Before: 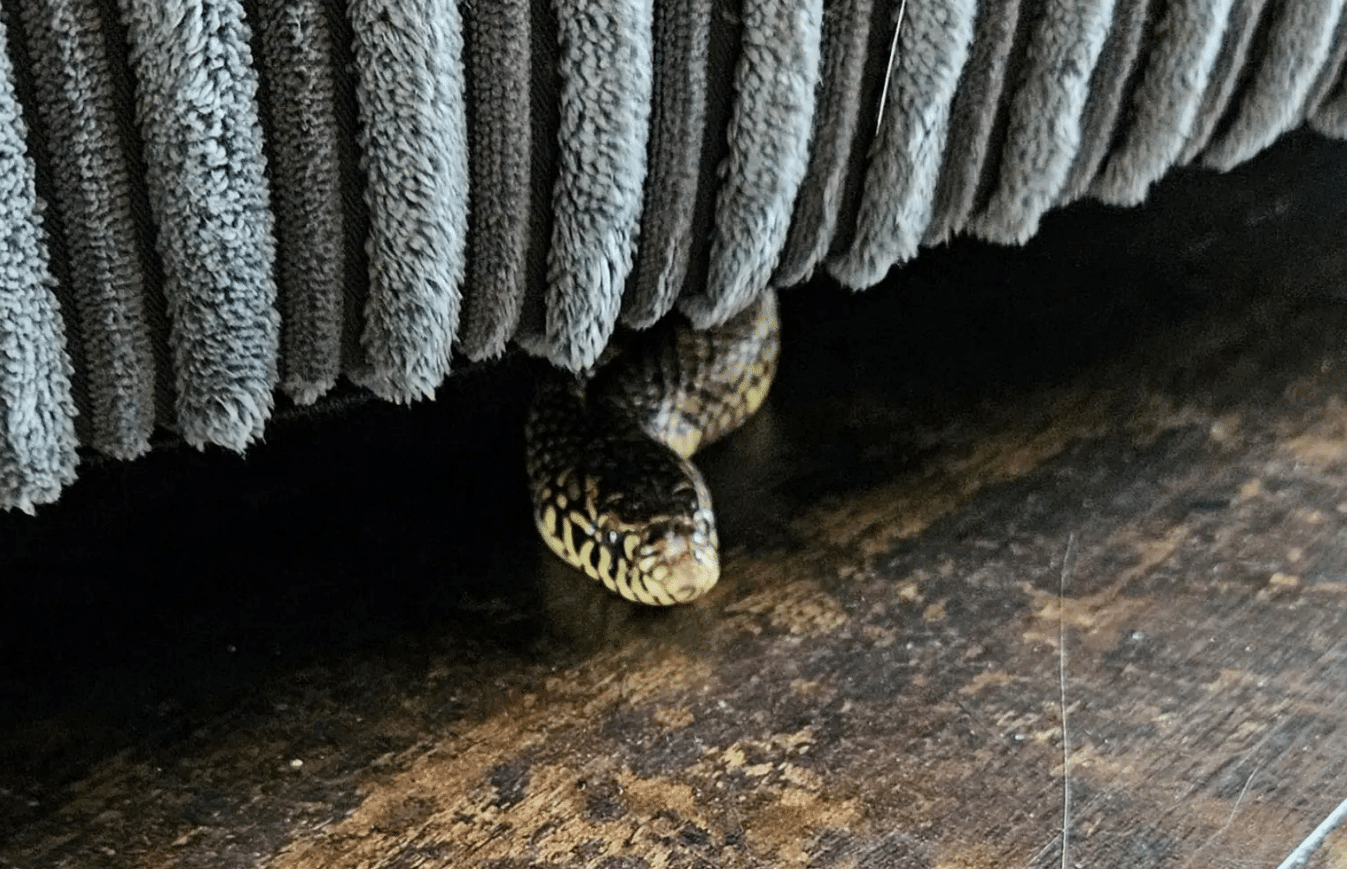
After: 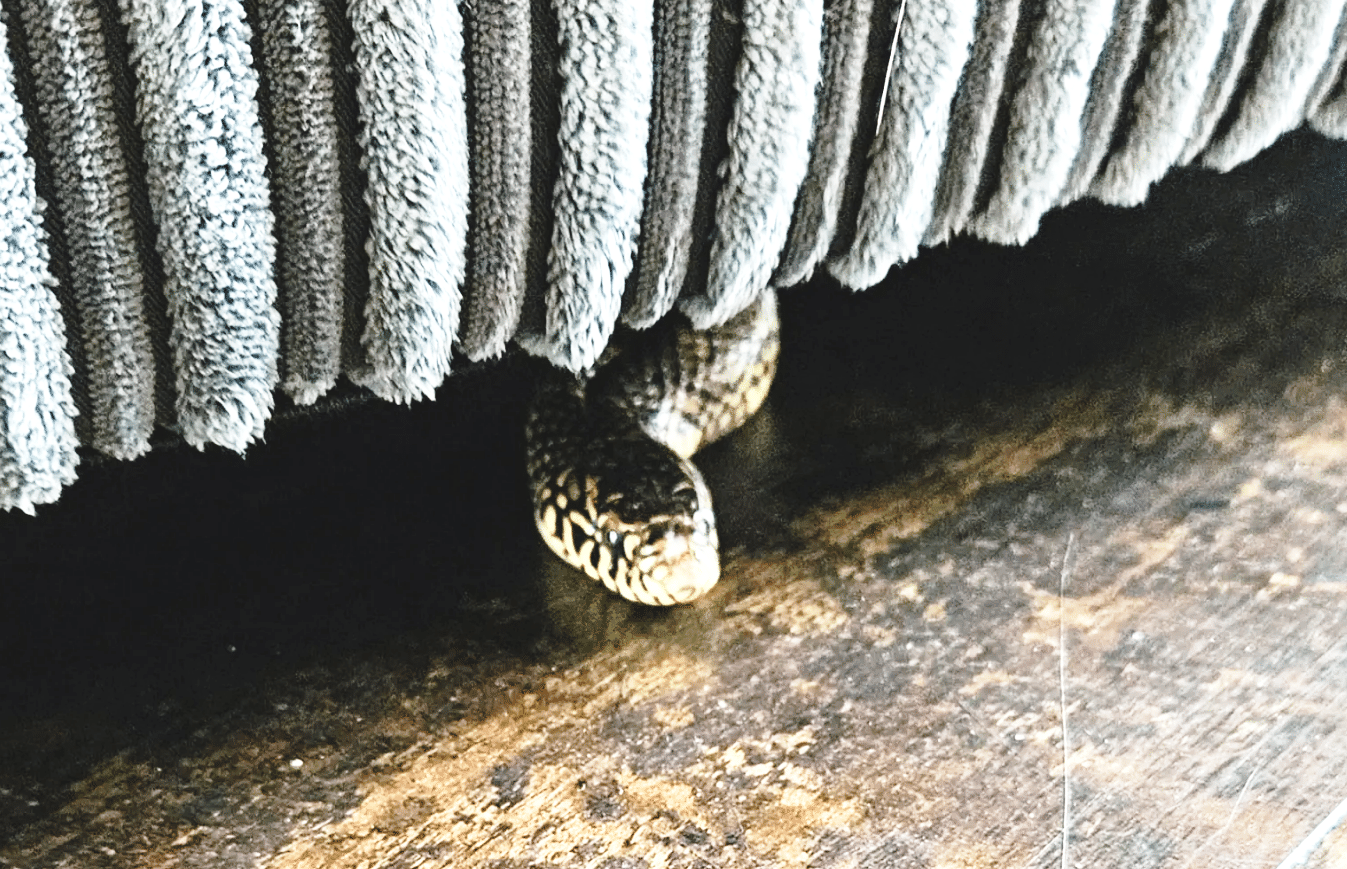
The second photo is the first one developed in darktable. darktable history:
exposure: black level correction -0.005, exposure 1 EV, compensate exposure bias true, compensate highlight preservation false
base curve: curves: ch0 [(0, 0) (0.028, 0.03) (0.121, 0.232) (0.46, 0.748) (0.859, 0.968) (1, 1)], preserve colors none
